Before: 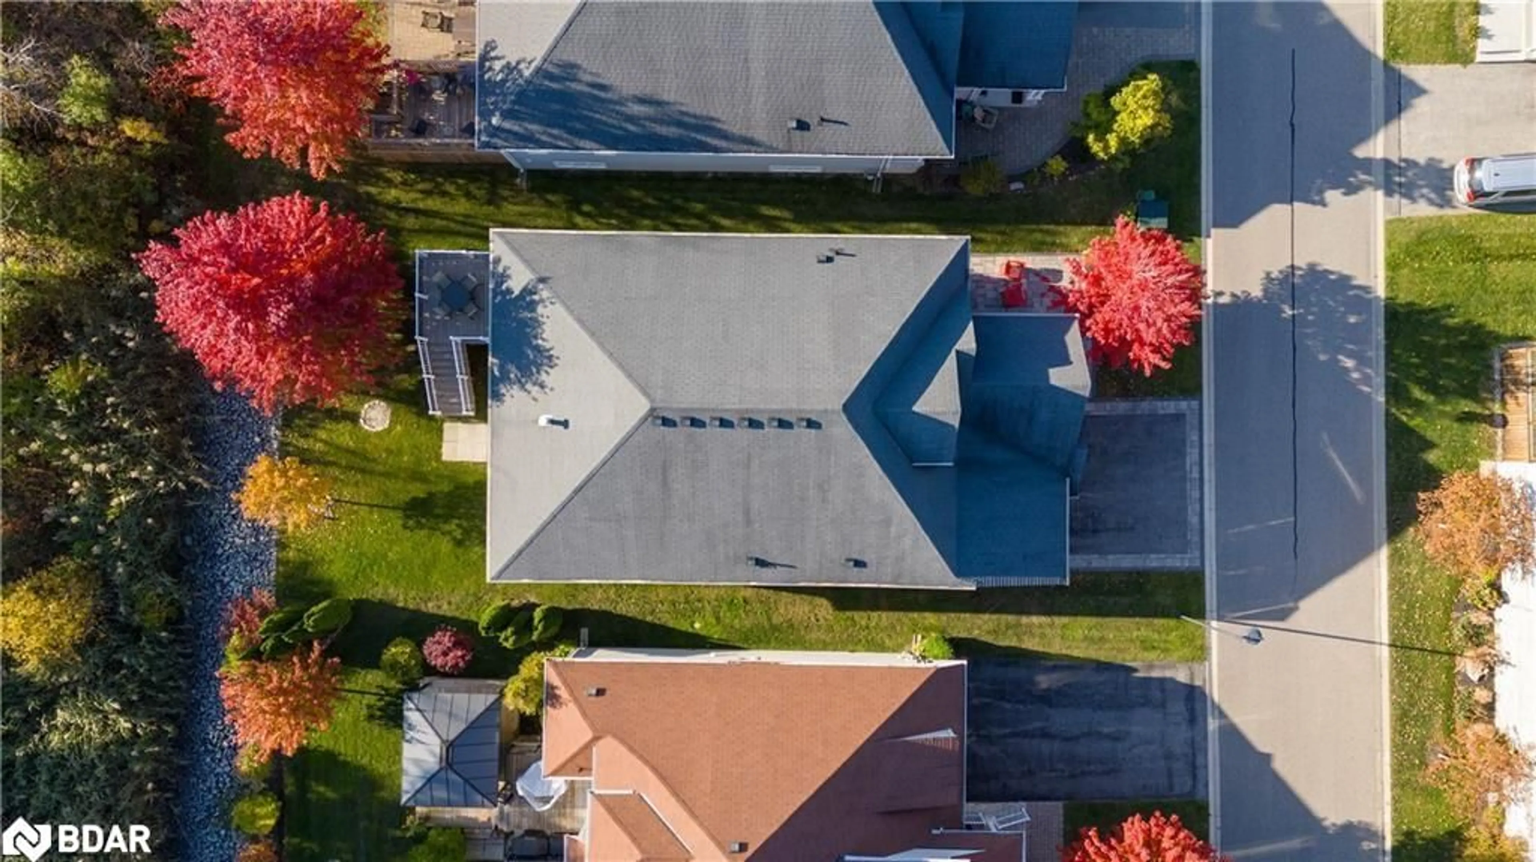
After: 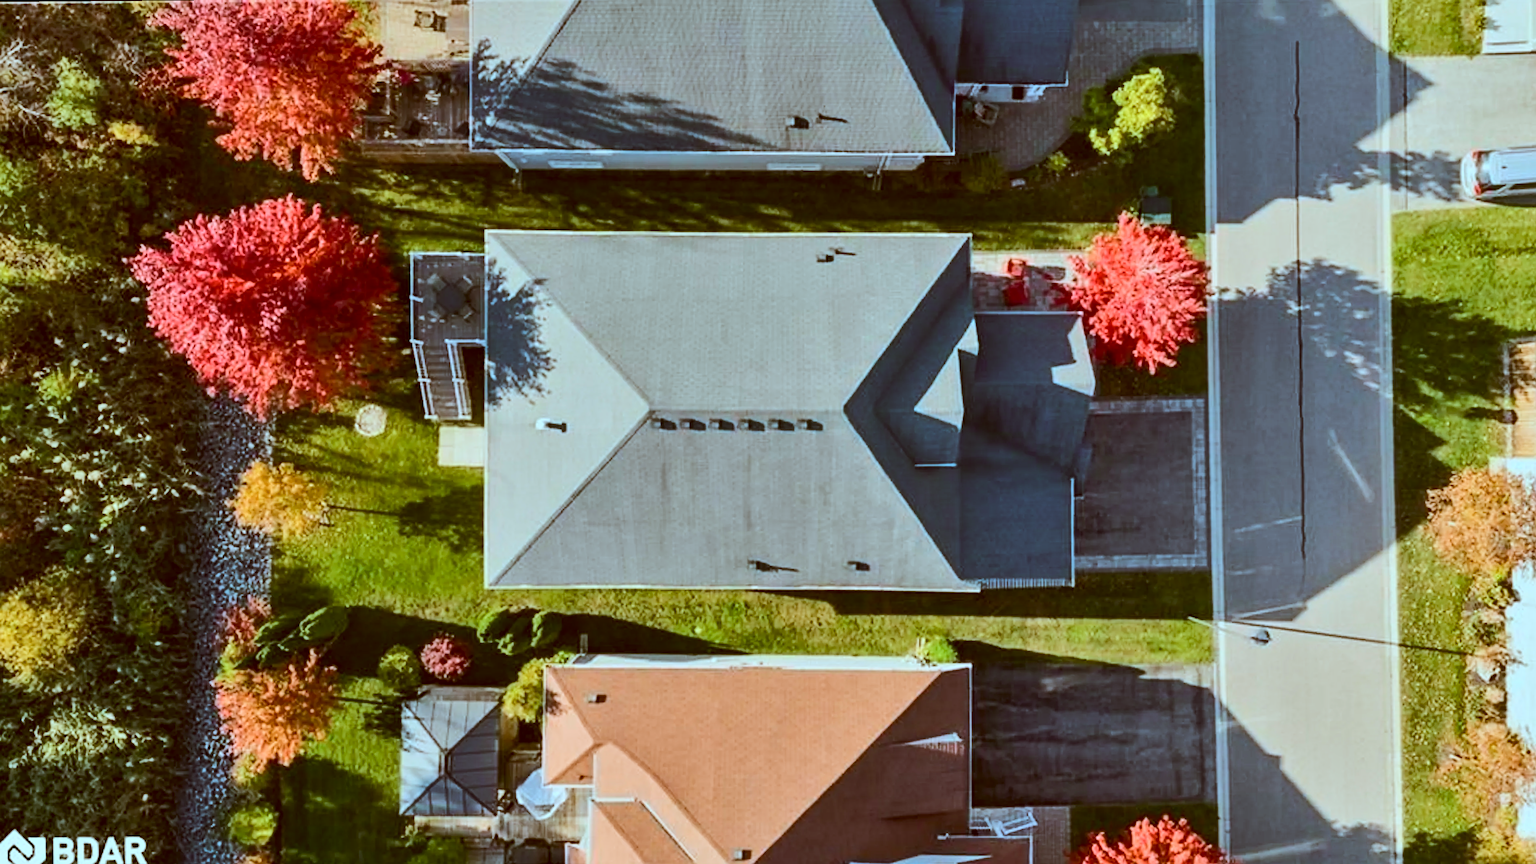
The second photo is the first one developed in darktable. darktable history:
rgb curve: curves: ch0 [(0, 0) (0.284, 0.292) (0.505, 0.644) (1, 1)], compensate middle gray true
rotate and perspective: rotation -0.45°, automatic cropping original format, crop left 0.008, crop right 0.992, crop top 0.012, crop bottom 0.988
sharpen: on, module defaults
exposure: exposure -0.21 EV, compensate highlight preservation false
shadows and highlights: low approximation 0.01, soften with gaussian
color correction: highlights a* -14.62, highlights b* -16.22, shadows a* 10.12, shadows b* 29.4
